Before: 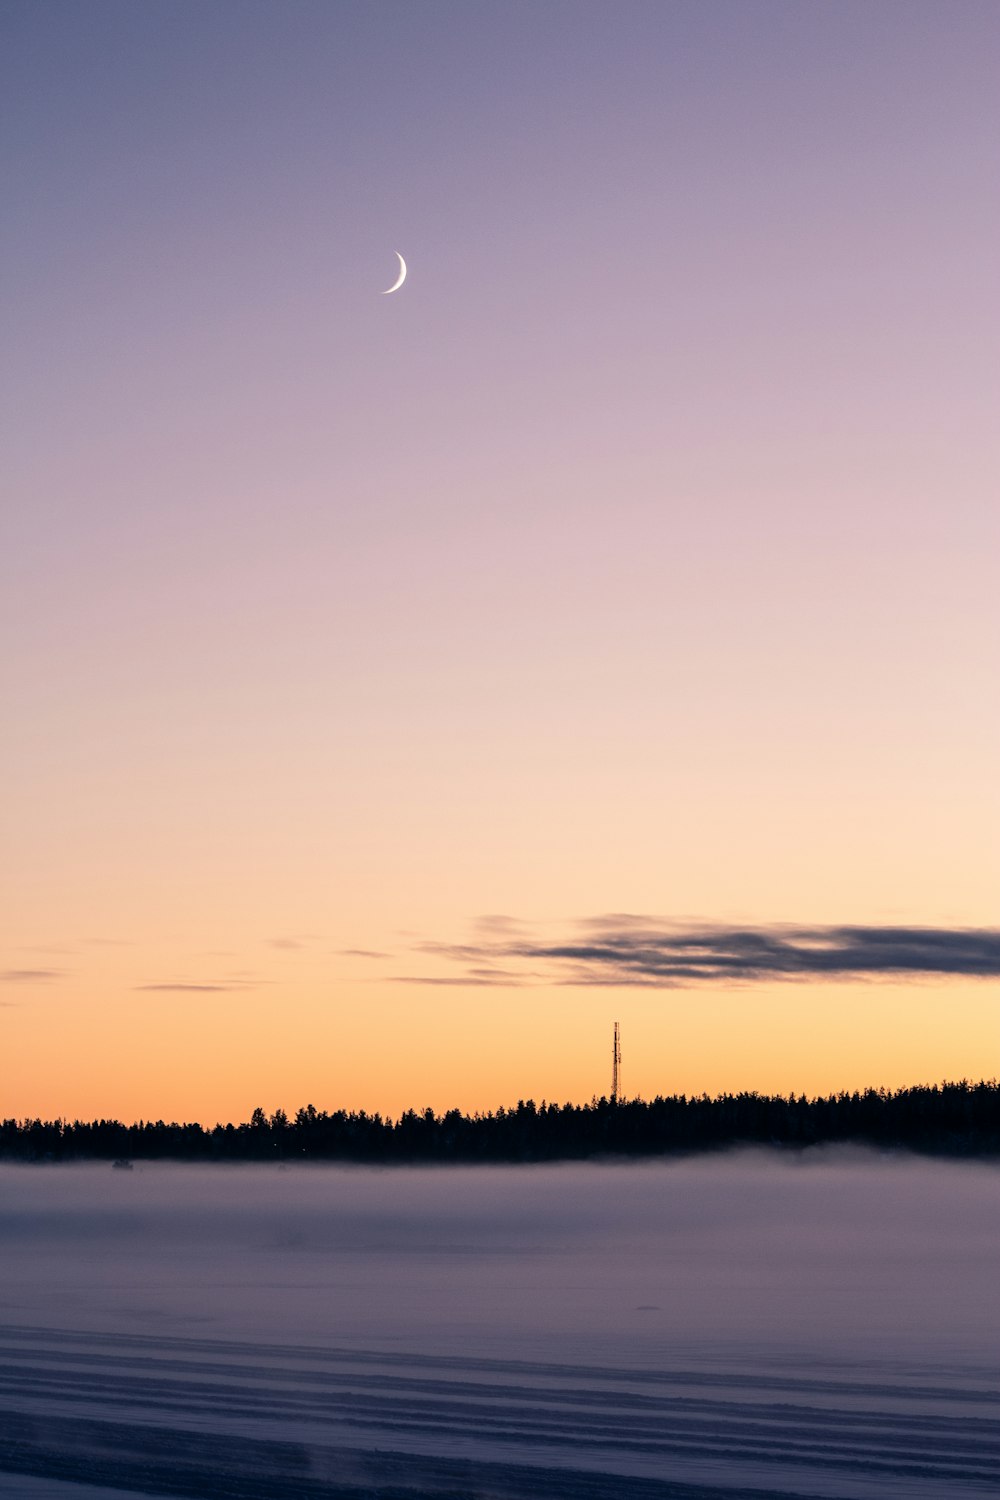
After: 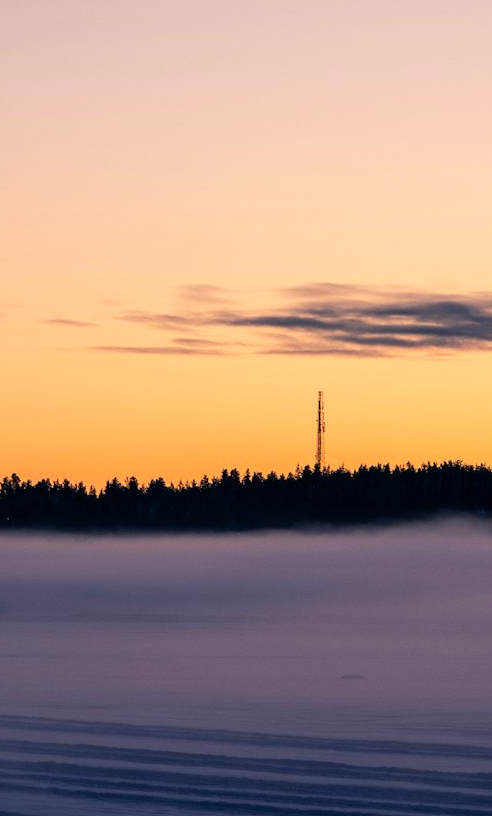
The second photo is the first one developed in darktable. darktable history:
color correction: highlights b* 0.062, saturation 1.28
crop: left 29.616%, top 42.085%, right 21.164%, bottom 3.504%
